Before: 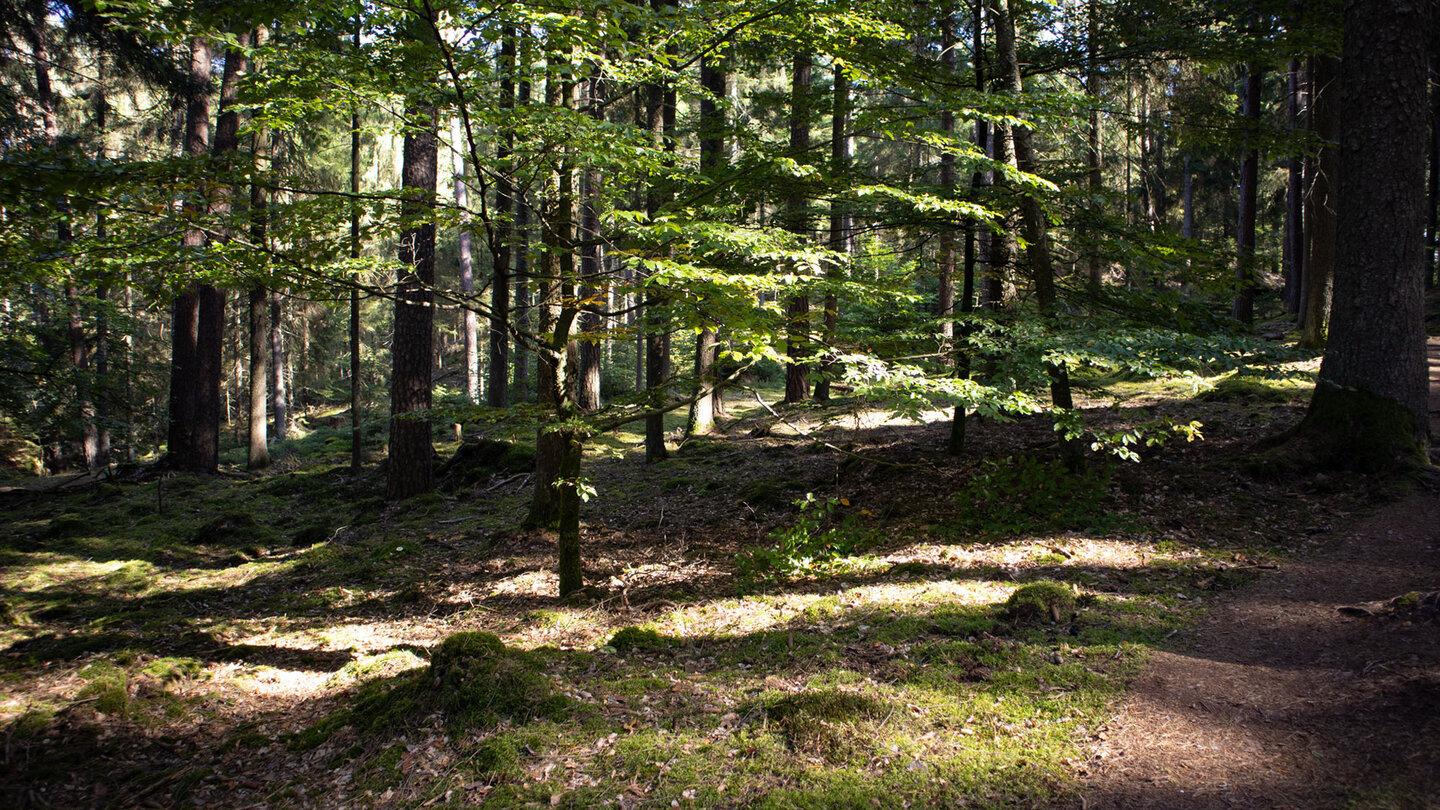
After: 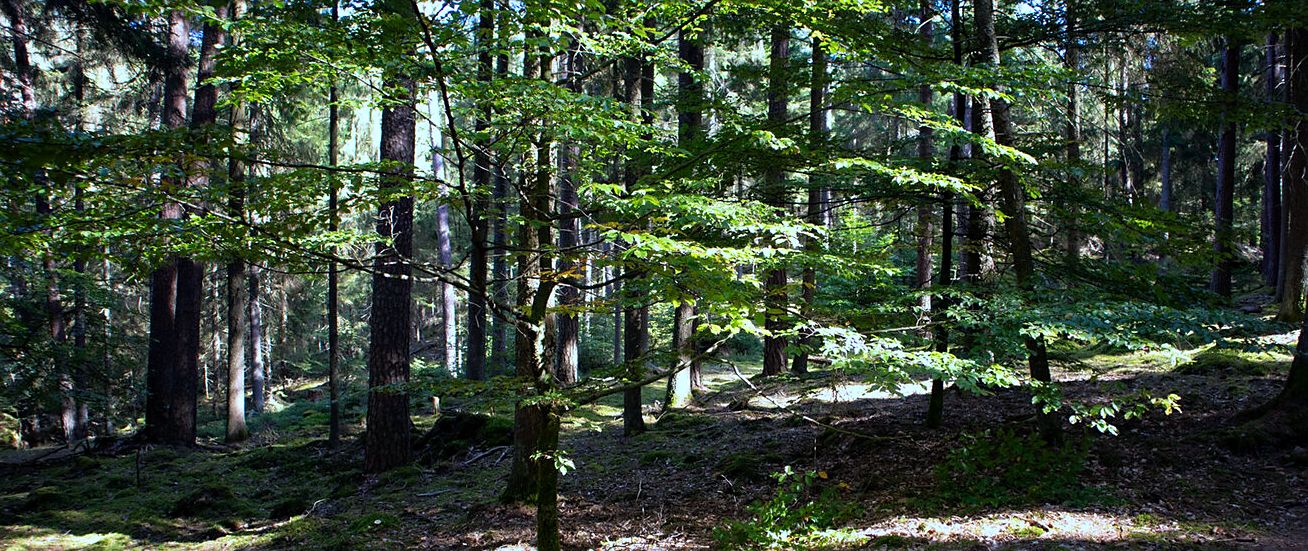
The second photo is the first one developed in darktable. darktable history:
crop: left 1.584%, top 3.445%, right 7.581%, bottom 28.473%
exposure: black level correction 0.001, exposure 0.016 EV, compensate exposure bias true, compensate highlight preservation false
sharpen: radius 1.519, amount 0.368, threshold 1.67
color calibration: output R [1.003, 0.027, -0.041, 0], output G [-0.018, 1.043, -0.038, 0], output B [0.071, -0.086, 1.017, 0], illuminant custom, x 0.388, y 0.387, temperature 3829.16 K, saturation algorithm version 1 (2020)
contrast brightness saturation: saturation 0.13
